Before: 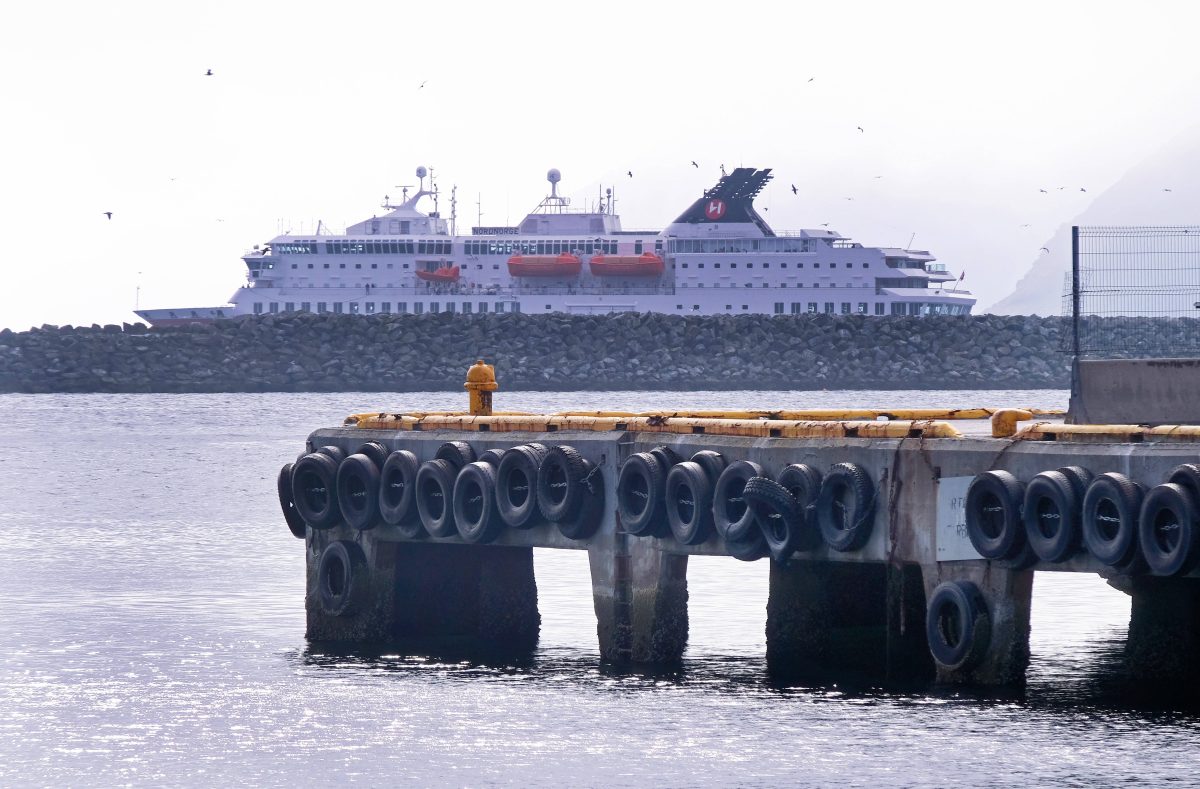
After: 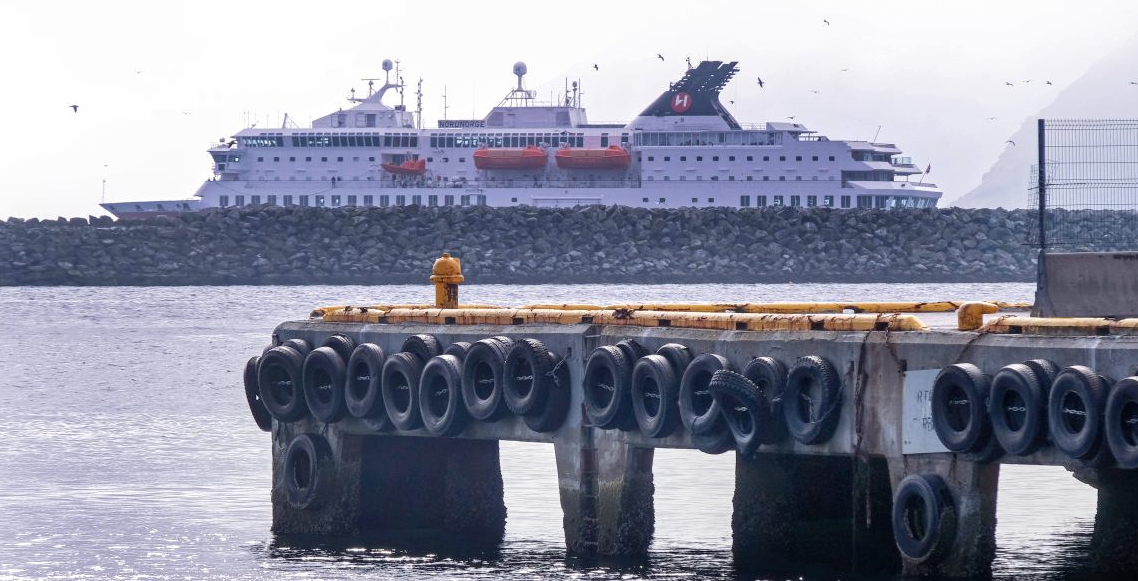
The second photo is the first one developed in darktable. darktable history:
crop and rotate: left 2.85%, top 13.654%, right 2.29%, bottom 12.604%
local contrast: on, module defaults
